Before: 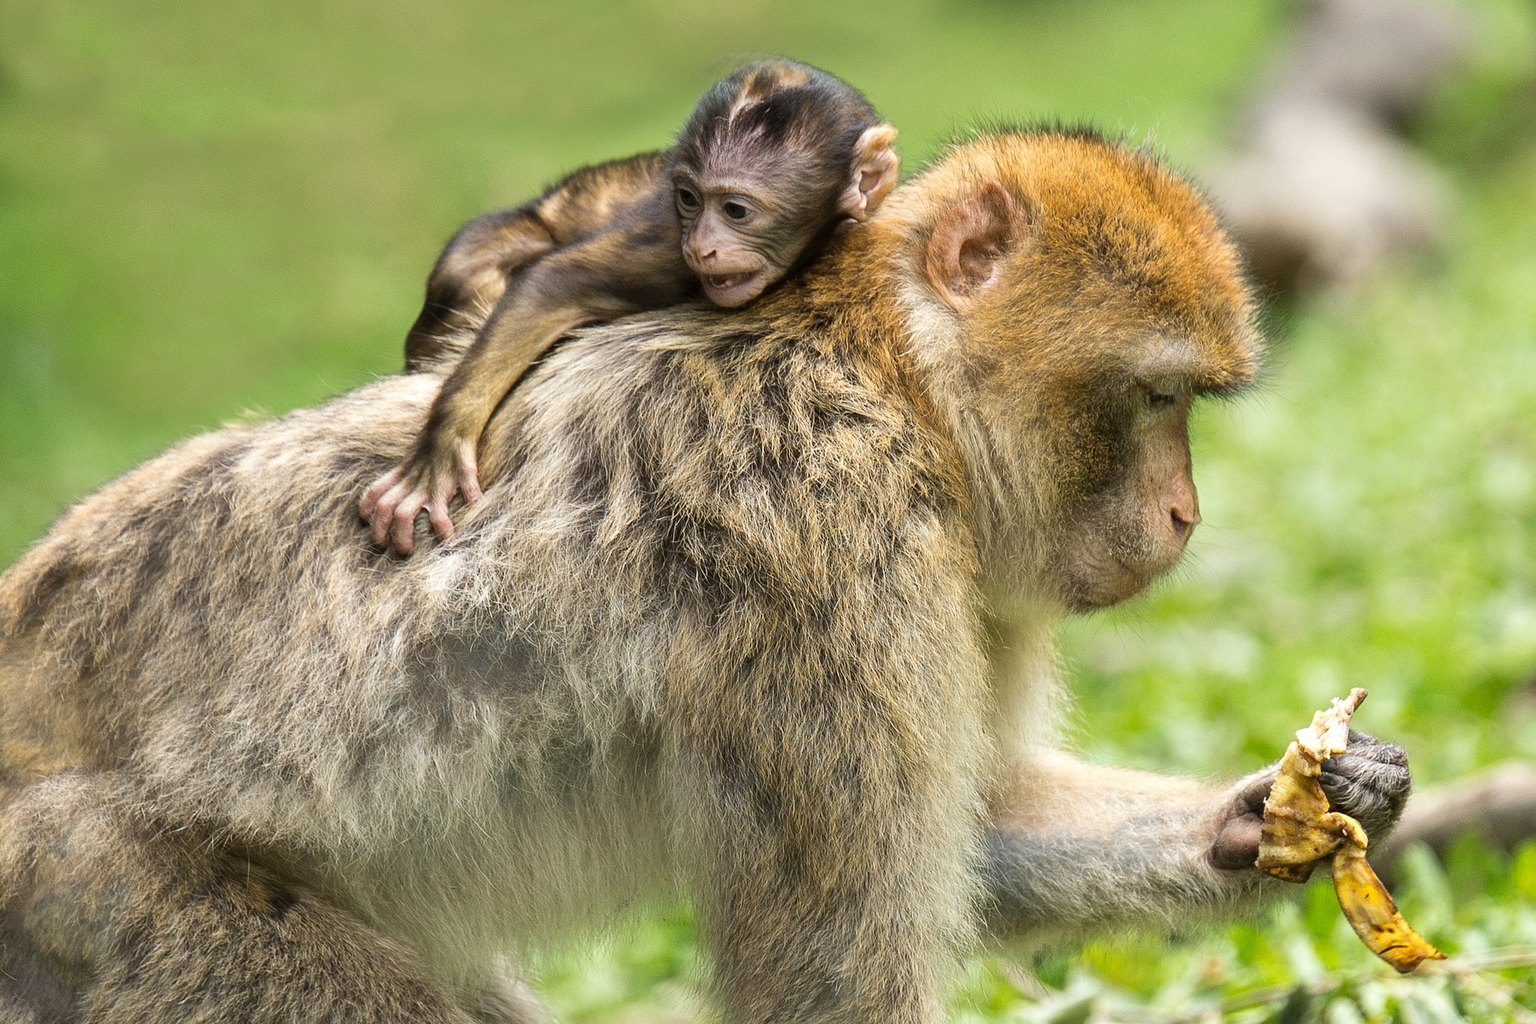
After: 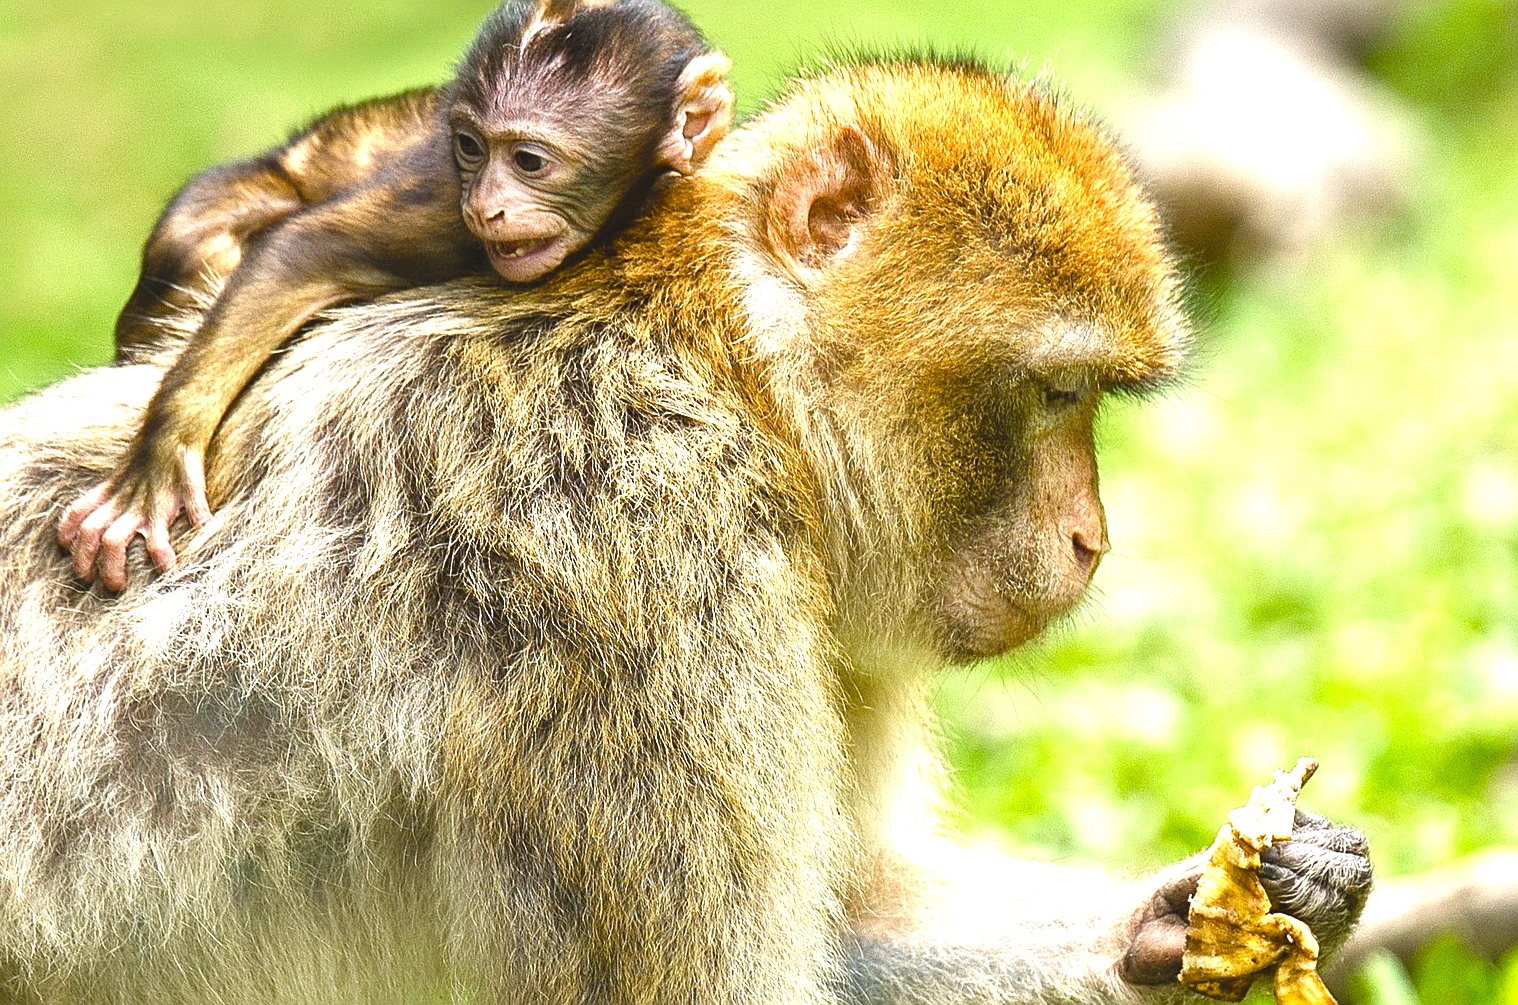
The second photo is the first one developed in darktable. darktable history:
sharpen: on, module defaults
crop and rotate: left 20.41%, top 8.009%, right 0.503%, bottom 13.432%
color balance rgb: global offset › luminance 0.737%, linear chroma grading › global chroma 14.602%, perceptual saturation grading › global saturation 20%, perceptual saturation grading › highlights -50.436%, perceptual saturation grading › shadows 30.251%, perceptual brilliance grading › global brilliance 24.618%, global vibrance 20%
